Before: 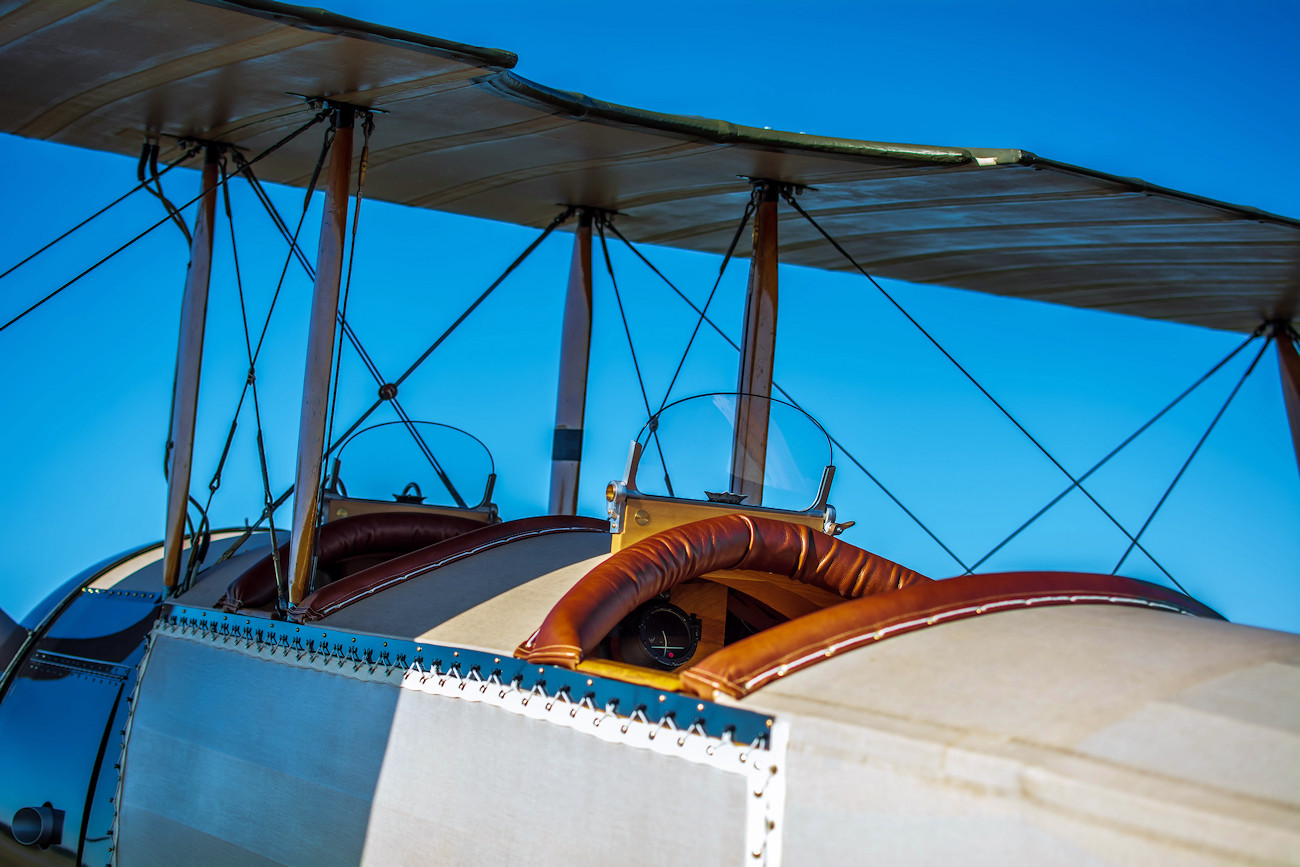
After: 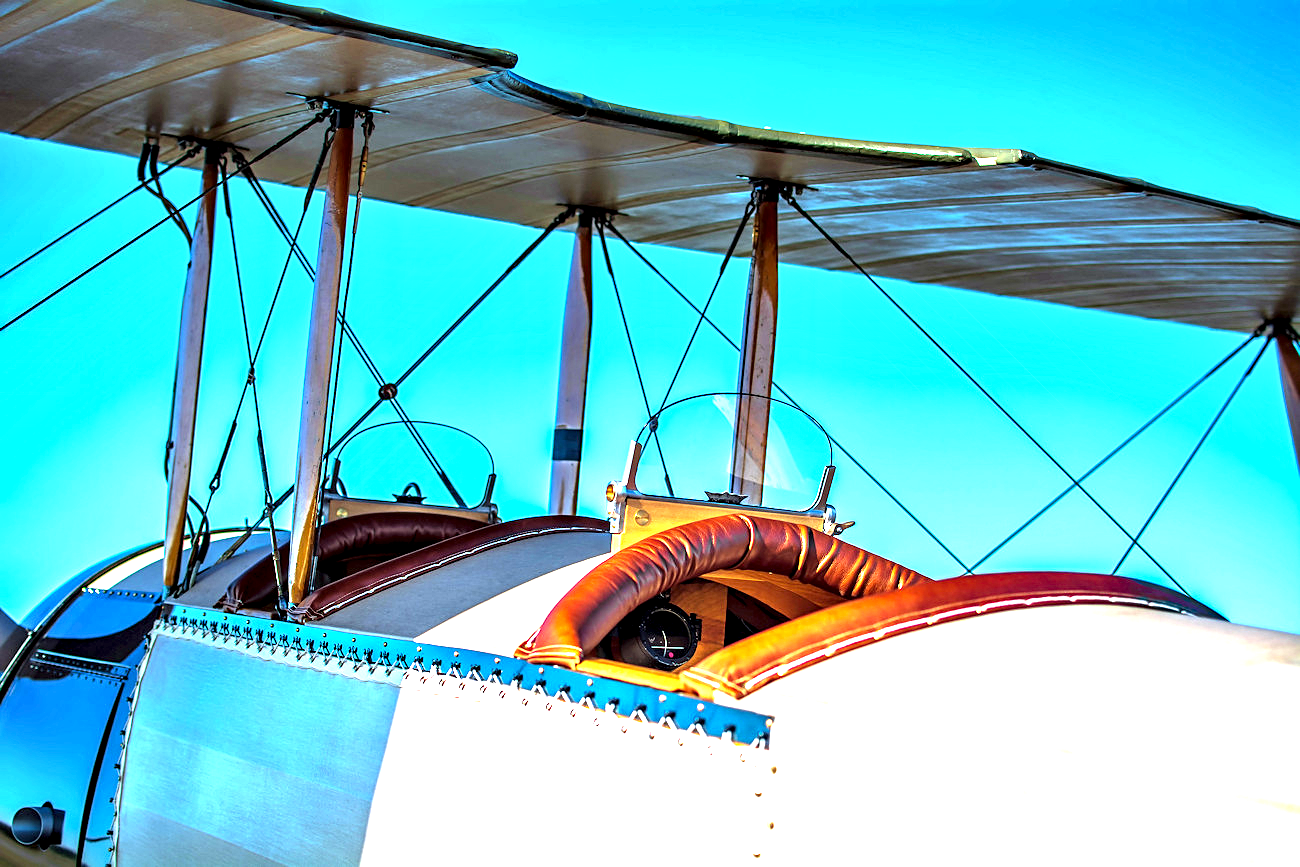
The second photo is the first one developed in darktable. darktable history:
exposure: black level correction 0, exposure 1.574 EV, compensate highlight preservation false
sharpen: amount 0.216
tone equalizer: -8 EV -0.453 EV, -7 EV -0.375 EV, -6 EV -0.356 EV, -5 EV -0.236 EV, -3 EV 0.241 EV, -2 EV 0.348 EV, -1 EV 0.401 EV, +0 EV 0.44 EV
contrast equalizer: y [[0.6 ×6], [0.55 ×6], [0 ×6], [0 ×6], [0 ×6]], mix 0.528
